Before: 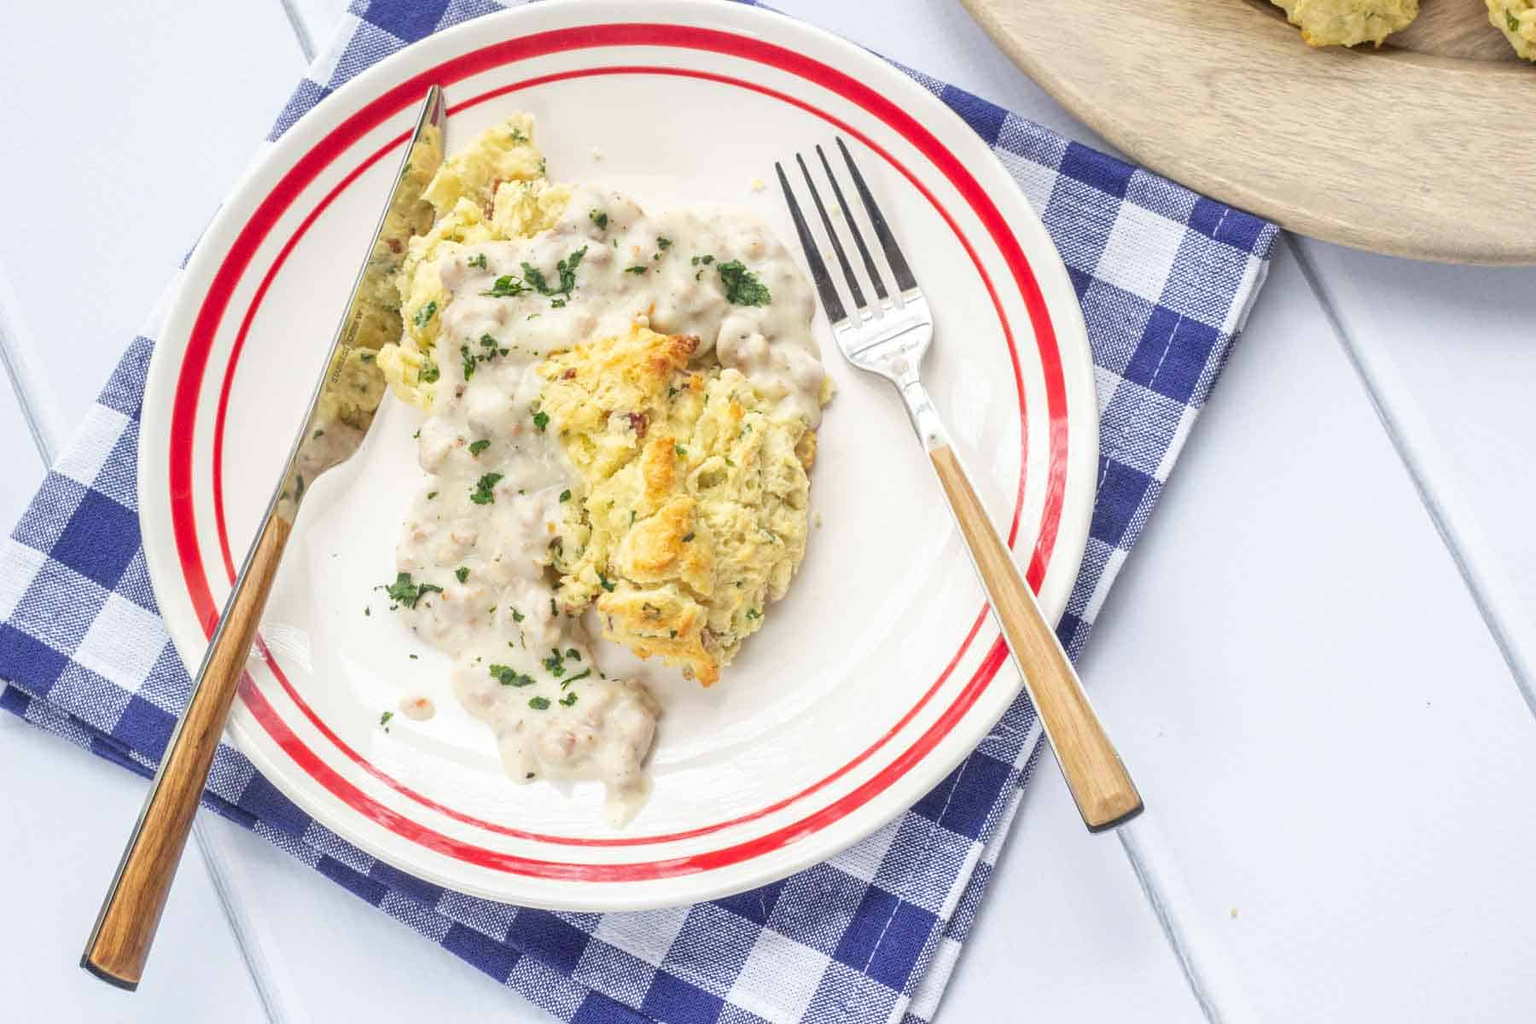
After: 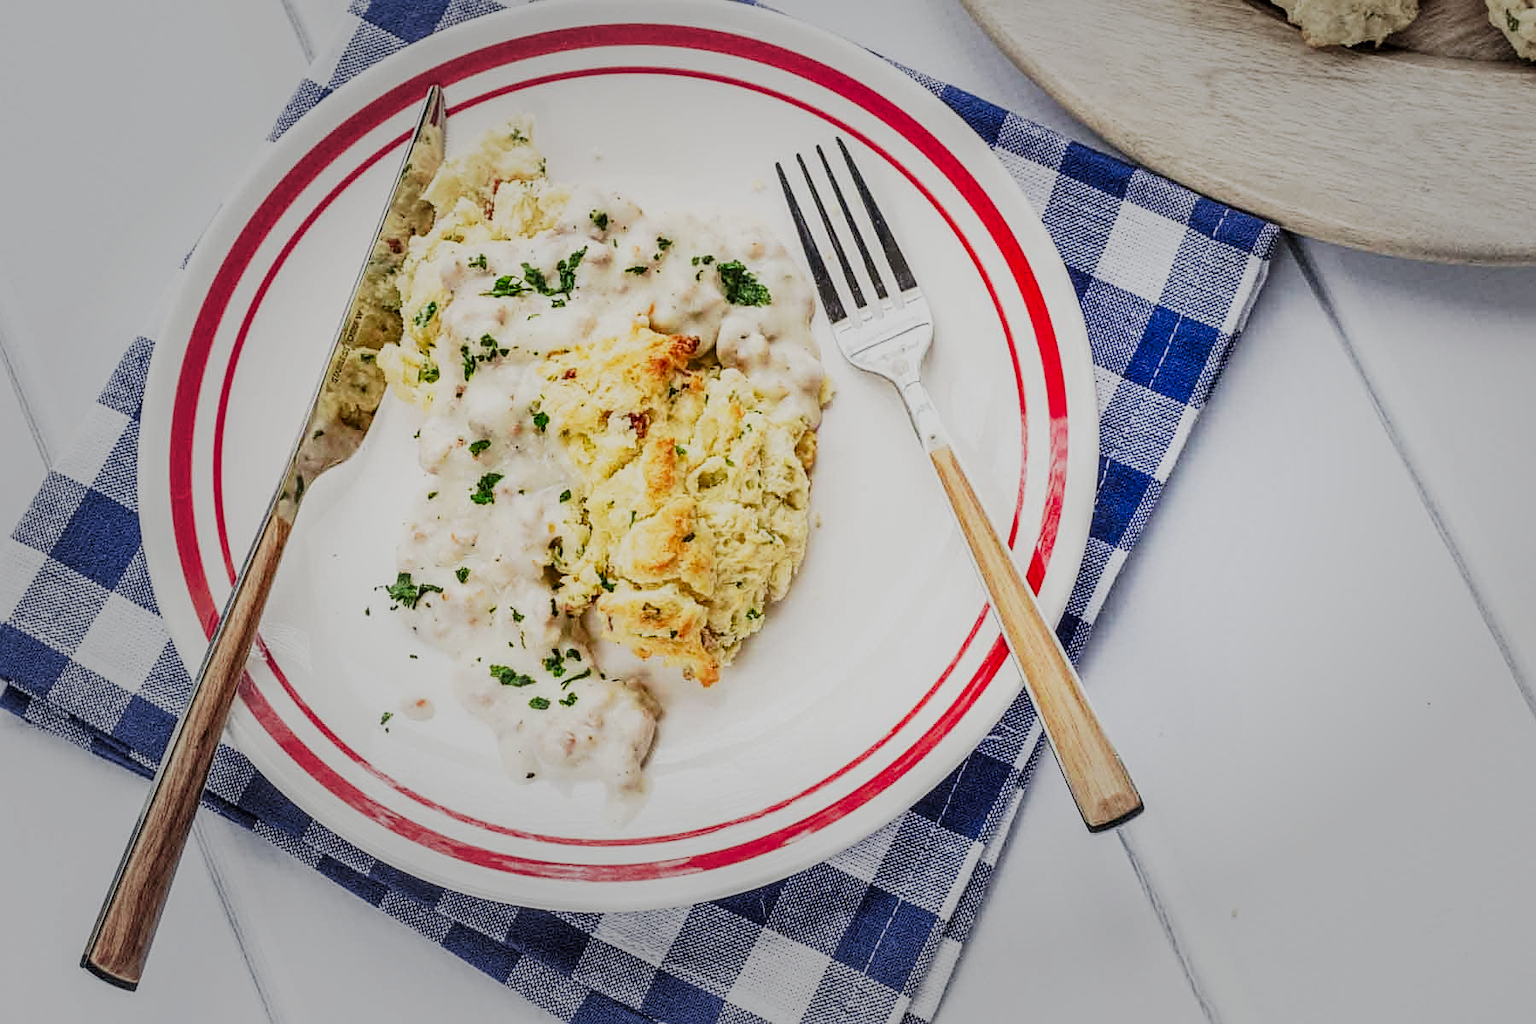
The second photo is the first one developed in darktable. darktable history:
tone curve: curves: ch0 [(0, 0) (0.003, 0.006) (0.011, 0.011) (0.025, 0.02) (0.044, 0.032) (0.069, 0.035) (0.1, 0.046) (0.136, 0.063) (0.177, 0.089) (0.224, 0.12) (0.277, 0.16) (0.335, 0.206) (0.399, 0.268) (0.468, 0.359) (0.543, 0.466) (0.623, 0.582) (0.709, 0.722) (0.801, 0.808) (0.898, 0.886) (1, 1)], preserve colors none
vignetting: fall-off start 48.71%, brightness -0.287, center (0.034, -0.083), automatic ratio true, width/height ratio 1.29, unbound false
sharpen: on, module defaults
exposure: black level correction 0.01, exposure 0.011 EV, compensate exposure bias true, compensate highlight preservation false
filmic rgb: black relative exposure -7.14 EV, white relative exposure 5.34 EV, hardness 3.03
local contrast: on, module defaults
color balance rgb: shadows lift › chroma 0.915%, shadows lift › hue 112.36°, perceptual saturation grading › global saturation 20%, perceptual saturation grading › highlights -49.964%, perceptual saturation grading › shadows 25.747%
